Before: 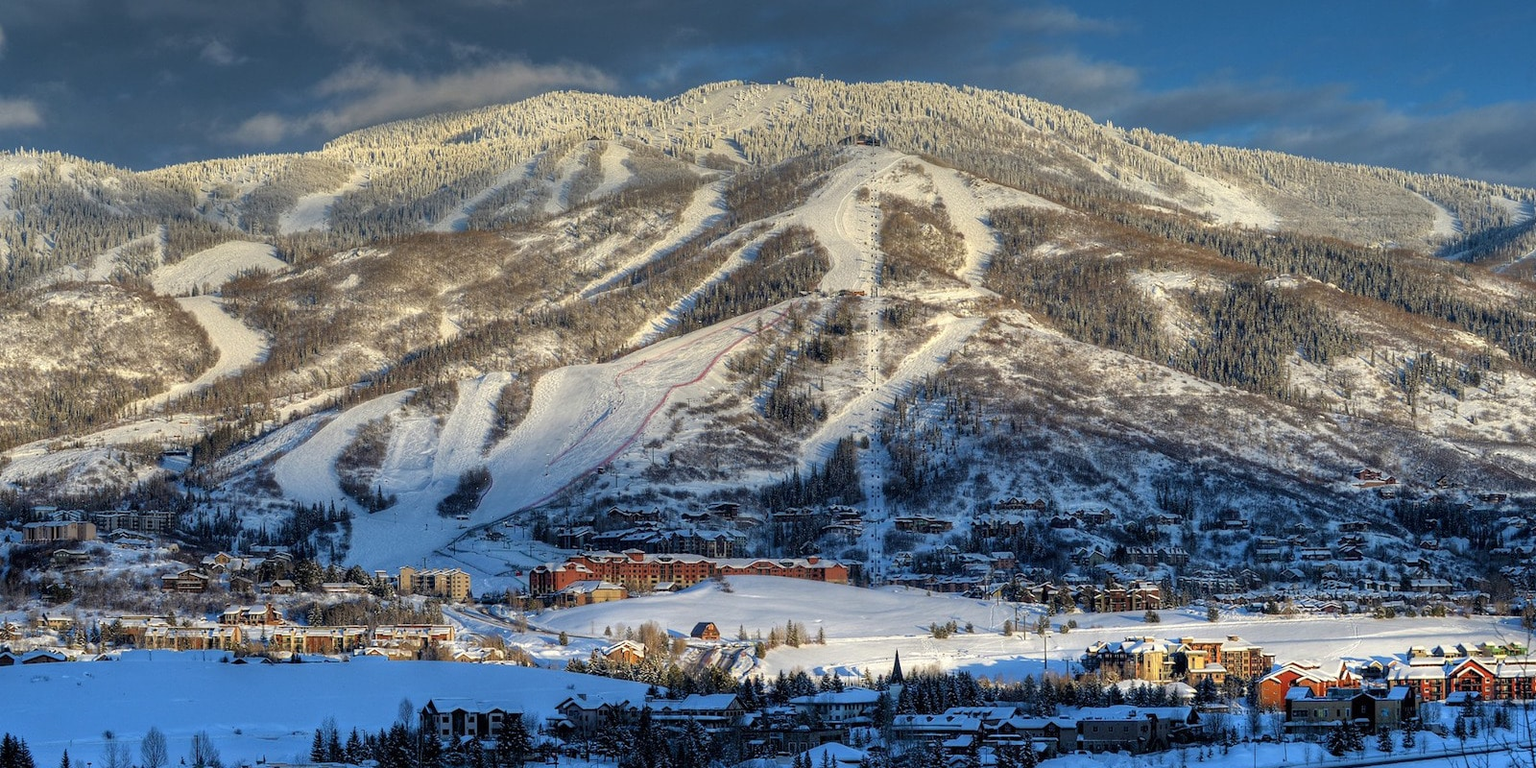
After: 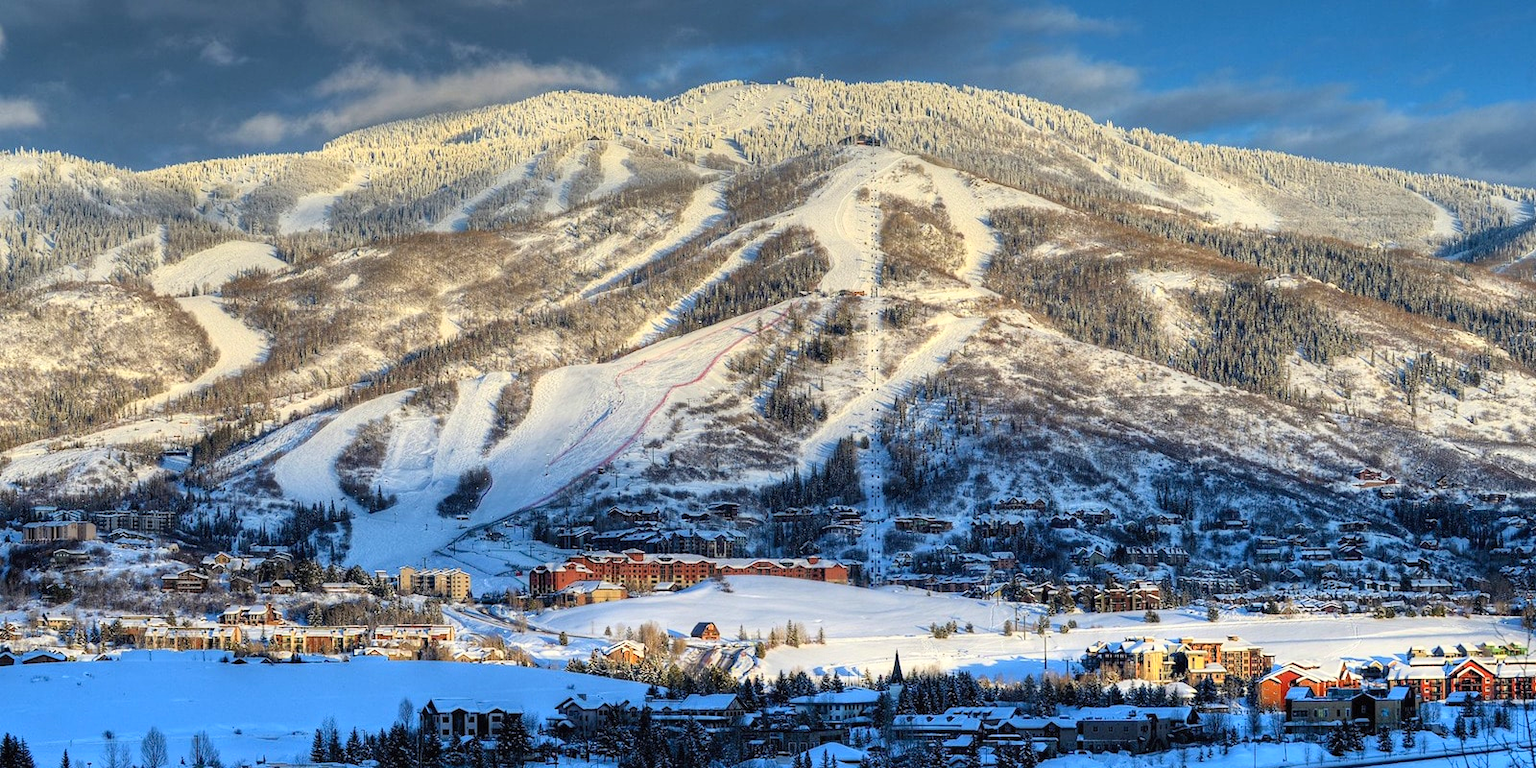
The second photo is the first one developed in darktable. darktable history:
contrast brightness saturation: contrast 0.204, brightness 0.17, saturation 0.225
